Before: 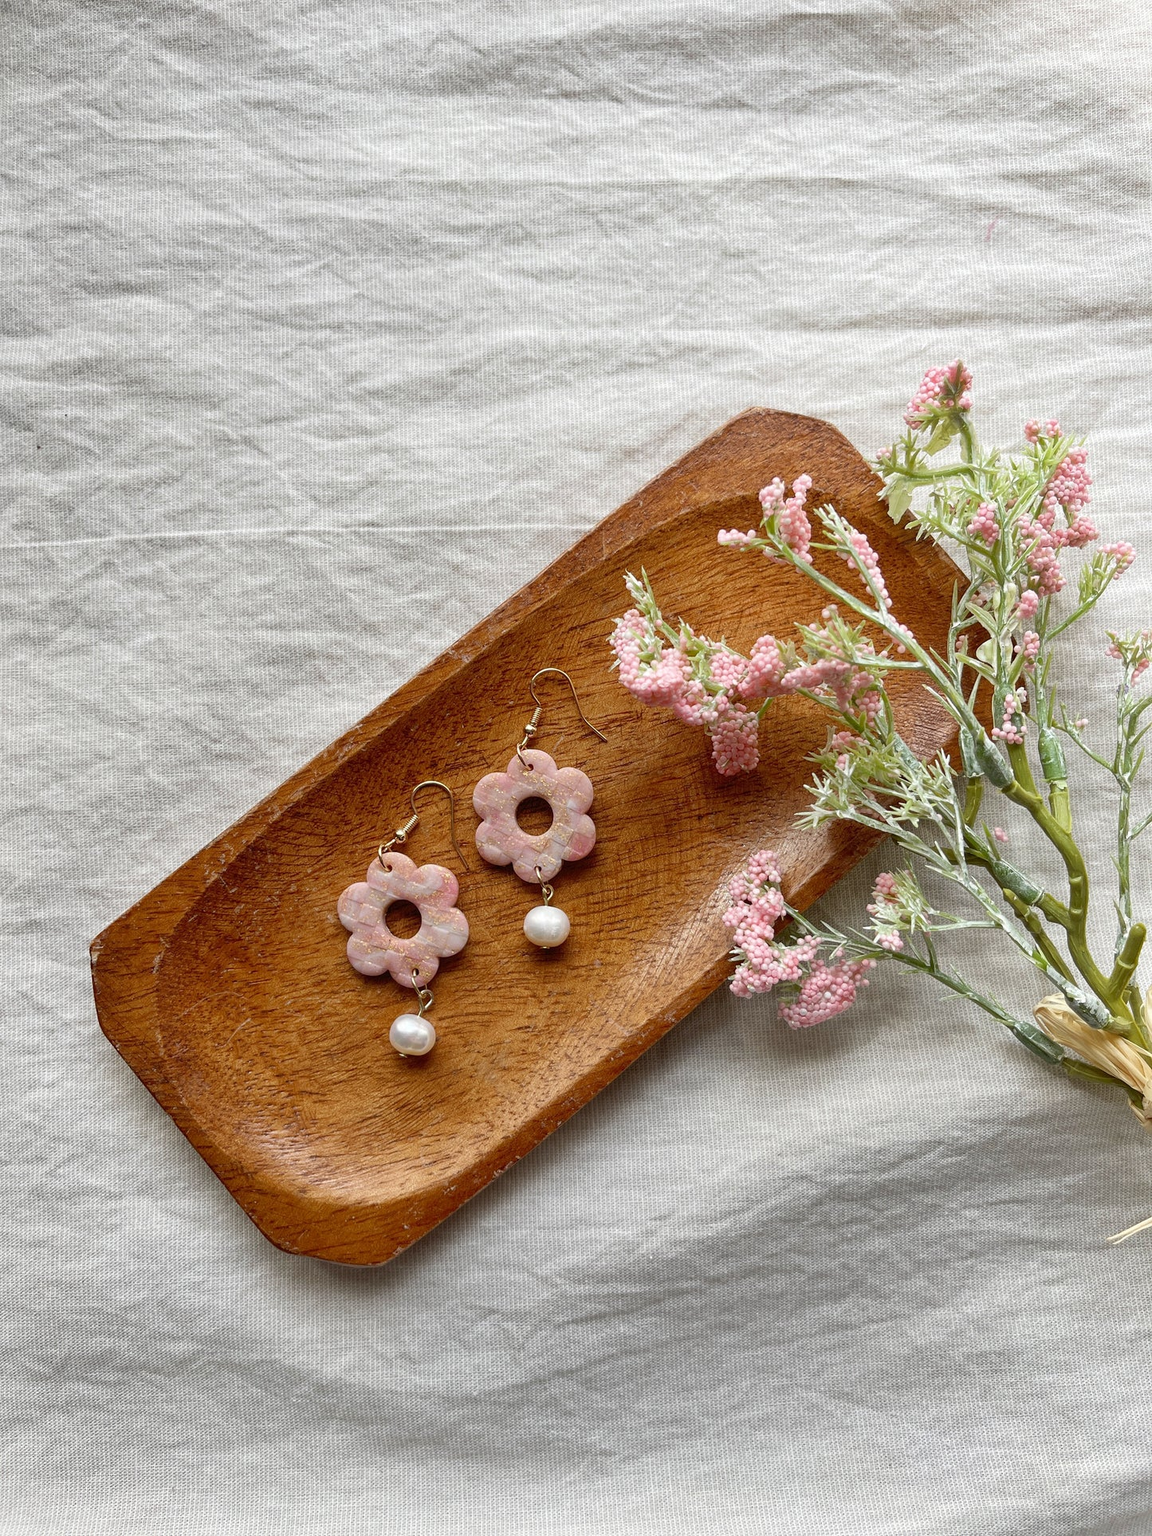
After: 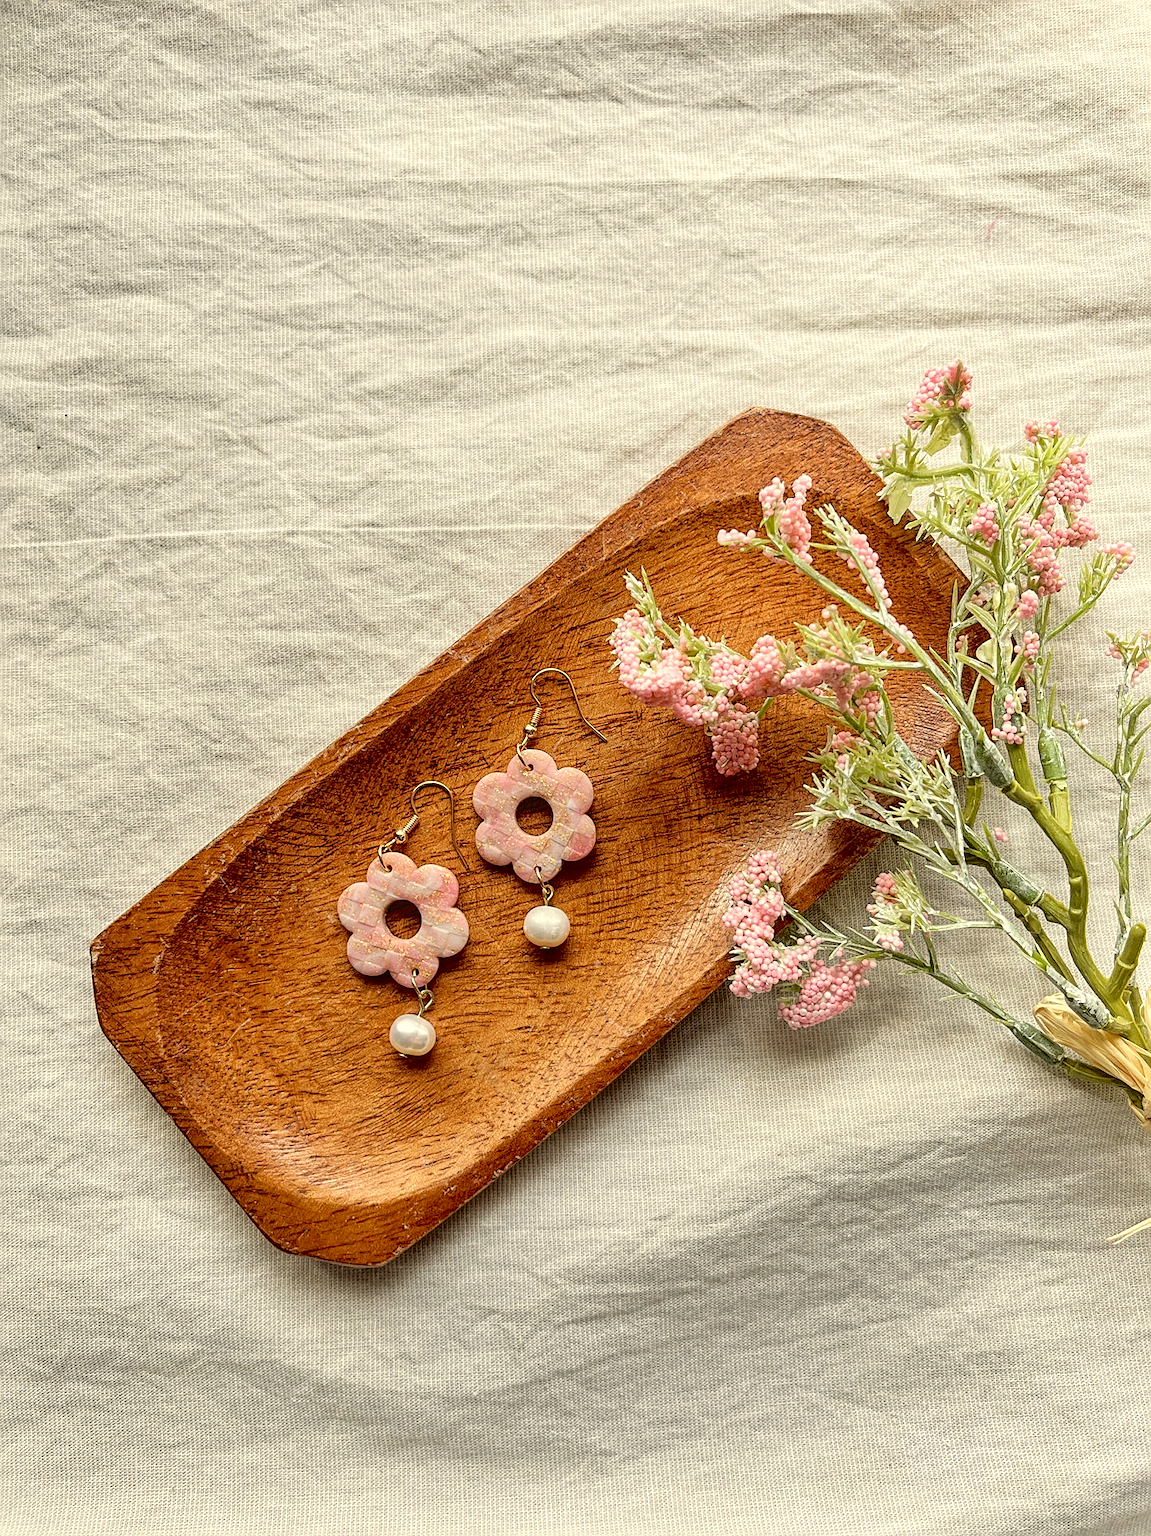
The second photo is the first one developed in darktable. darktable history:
white balance: red 1.029, blue 0.92
local contrast: on, module defaults
tone curve: curves: ch0 [(0, 0) (0.058, 0.039) (0.168, 0.123) (0.282, 0.327) (0.45, 0.534) (0.676, 0.751) (0.89, 0.919) (1, 1)]; ch1 [(0, 0) (0.094, 0.081) (0.285, 0.299) (0.385, 0.403) (0.447, 0.455) (0.495, 0.496) (0.544, 0.552) (0.589, 0.612) (0.722, 0.728) (1, 1)]; ch2 [(0, 0) (0.257, 0.217) (0.43, 0.421) (0.498, 0.507) (0.531, 0.544) (0.56, 0.579) (0.625, 0.66) (1, 1)], color space Lab, independent channels, preserve colors none
sharpen: on, module defaults
